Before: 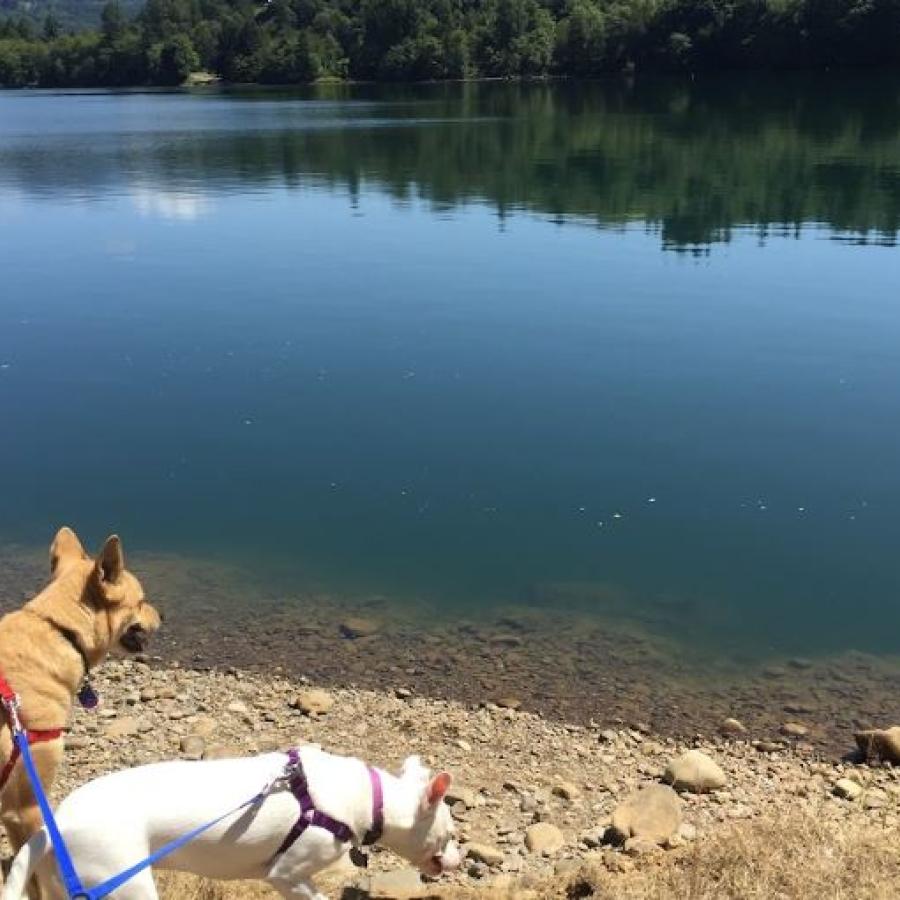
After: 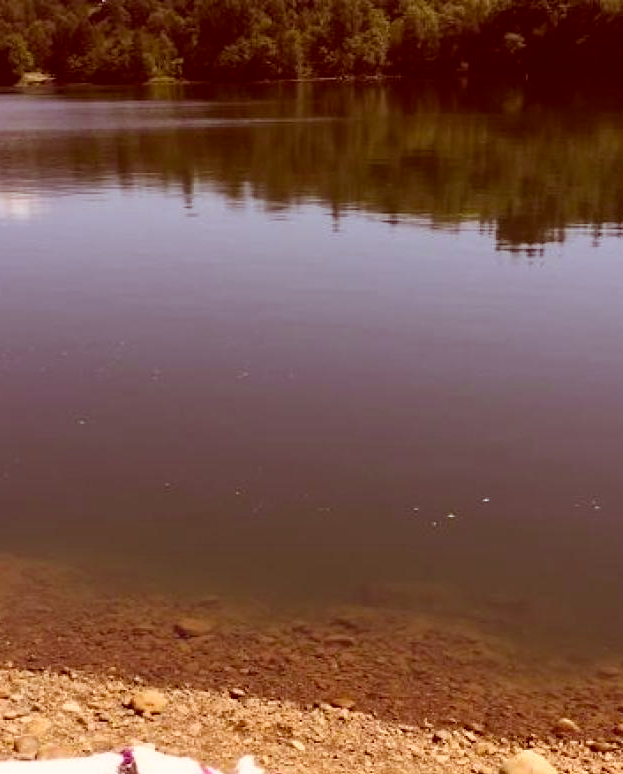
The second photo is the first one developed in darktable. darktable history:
crop: left 18.479%, right 12.2%, bottom 13.971%
exposure: compensate highlight preservation false
color balance rgb: perceptual saturation grading › global saturation 30%, global vibrance 20%
color correction: highlights a* 9.03, highlights b* 8.71, shadows a* 40, shadows b* 40, saturation 0.8
